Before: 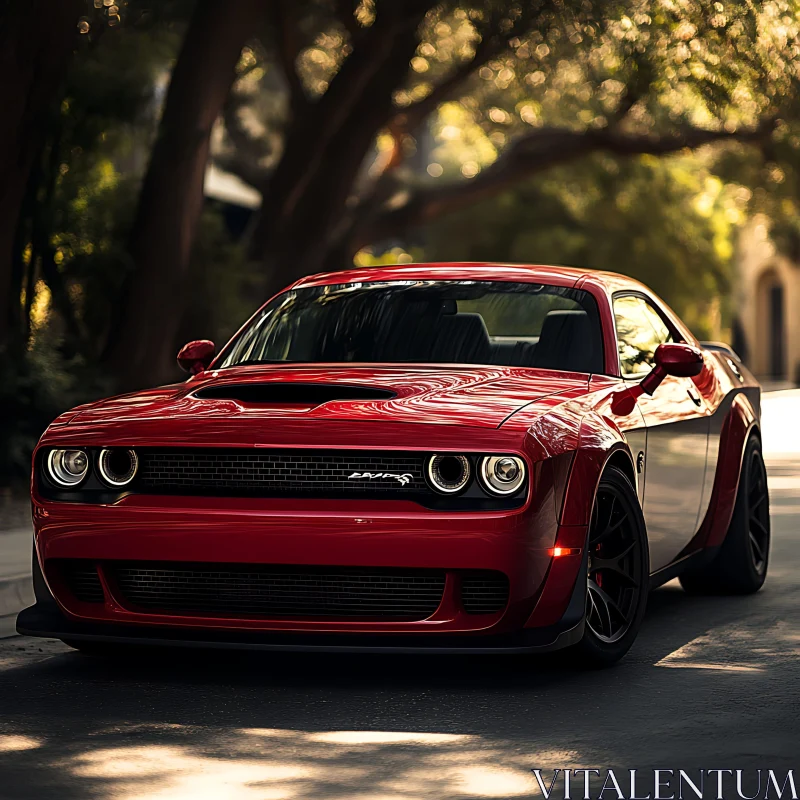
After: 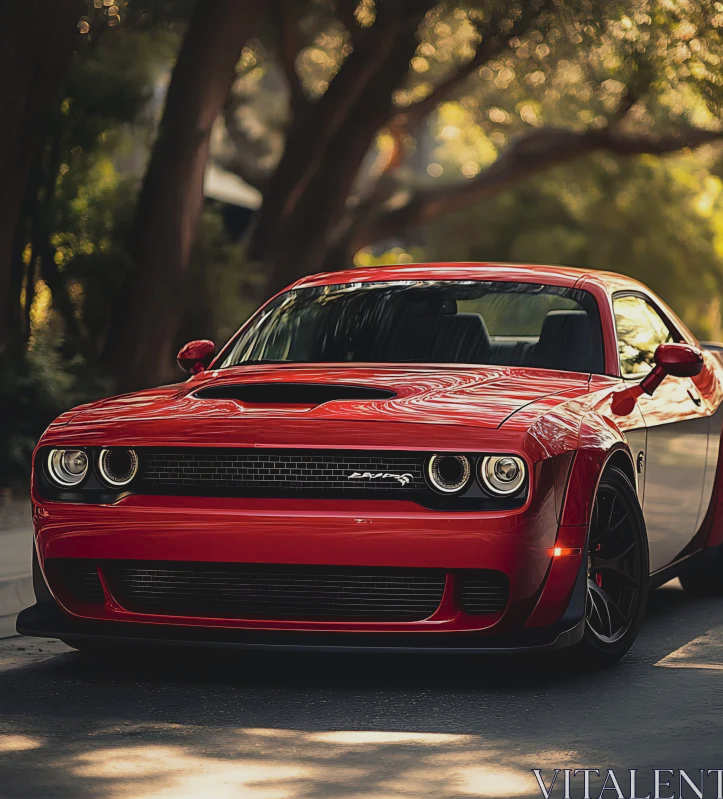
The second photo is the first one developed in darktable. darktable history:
crop: right 9.509%, bottom 0.031%
contrast brightness saturation: contrast -0.1, saturation -0.1
shadows and highlights: on, module defaults
exposure: black level correction 0.001, compensate highlight preservation false
